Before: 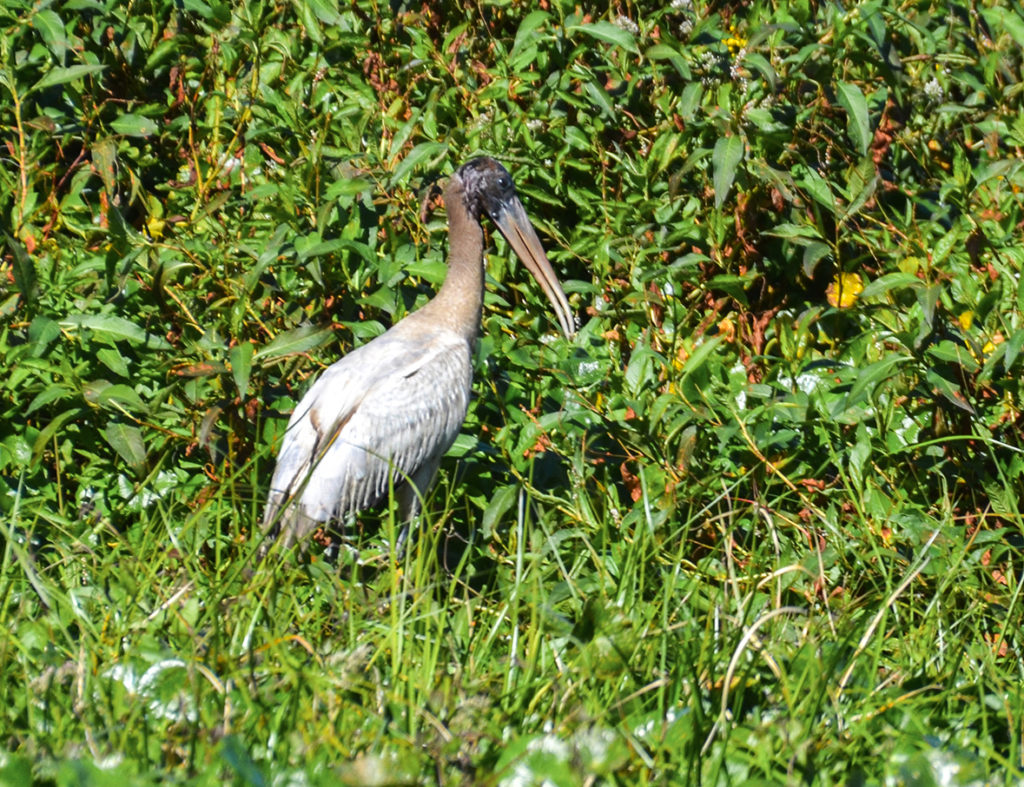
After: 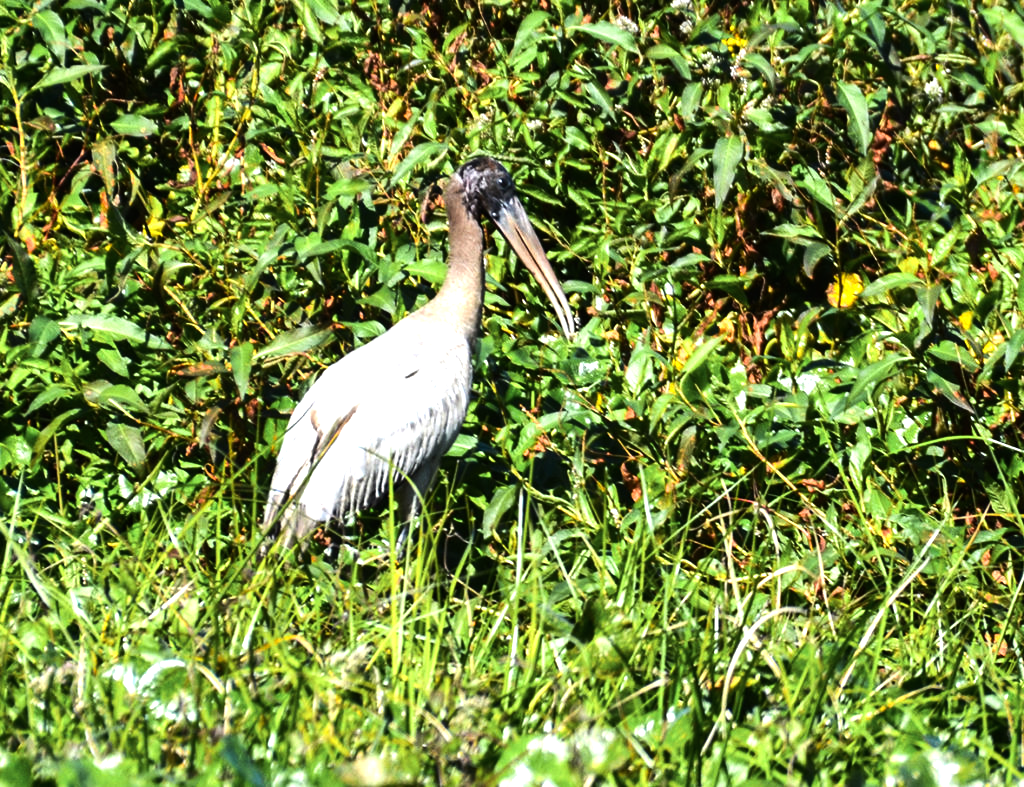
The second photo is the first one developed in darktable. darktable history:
tone equalizer: -8 EV -1.07 EV, -7 EV -1.03 EV, -6 EV -0.855 EV, -5 EV -0.604 EV, -3 EV 0.543 EV, -2 EV 0.863 EV, -1 EV 1.01 EV, +0 EV 1.06 EV, edges refinement/feathering 500, mask exposure compensation -1.57 EV, preserve details no
